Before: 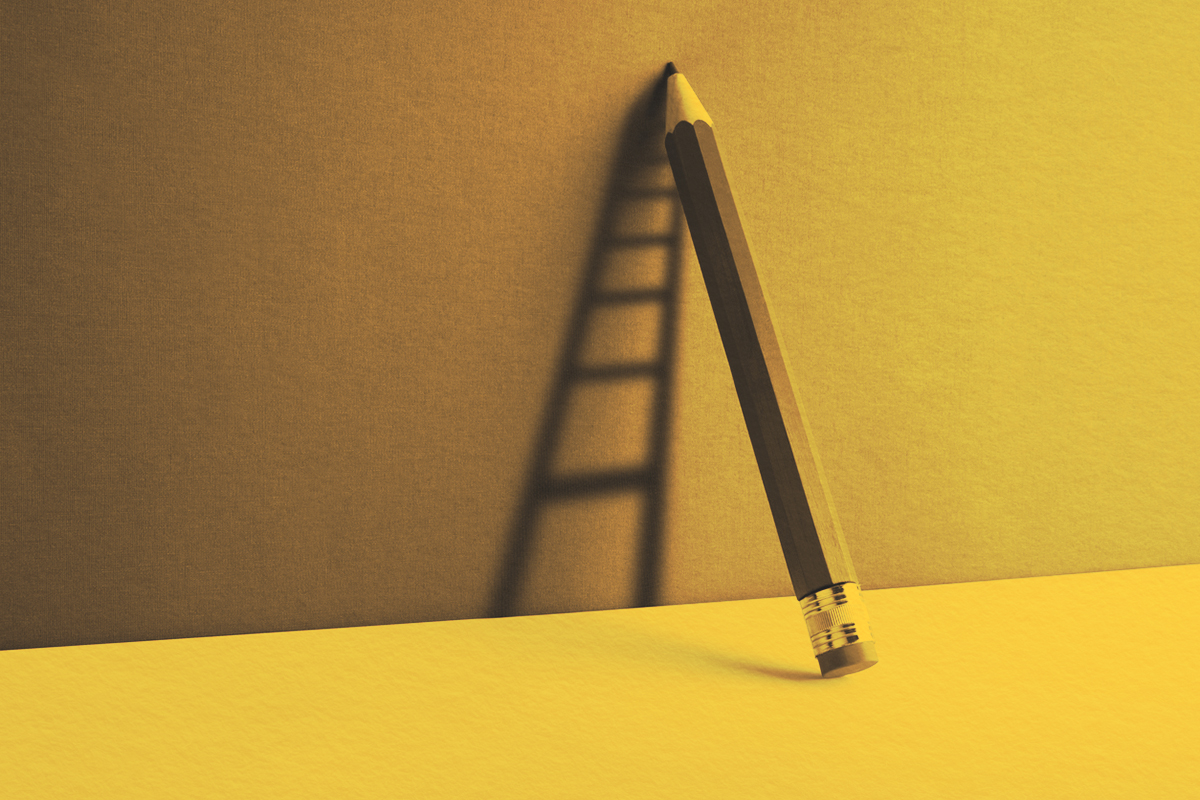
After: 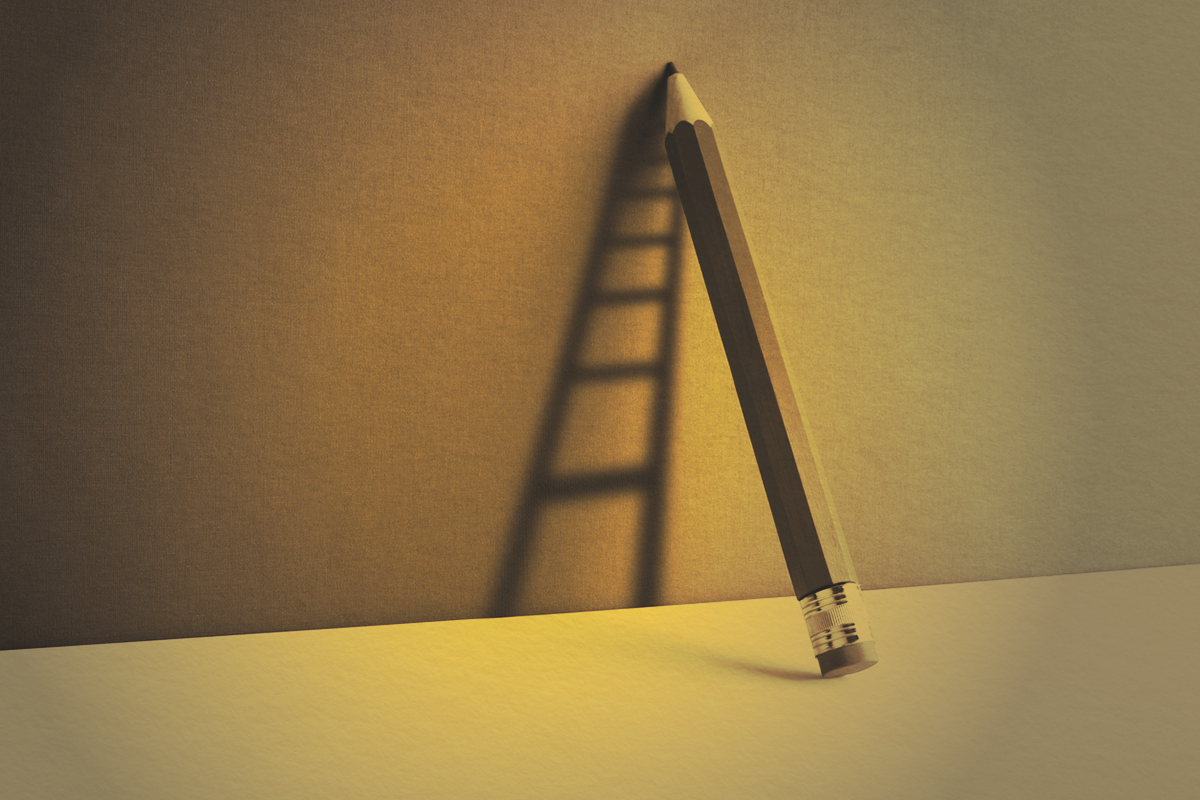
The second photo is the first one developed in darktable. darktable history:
shadows and highlights: shadows 43.06, highlights 6.94
vignetting: fall-off start 33.76%, fall-off radius 64.94%, brightness -0.575, center (-0.12, -0.002), width/height ratio 0.959
